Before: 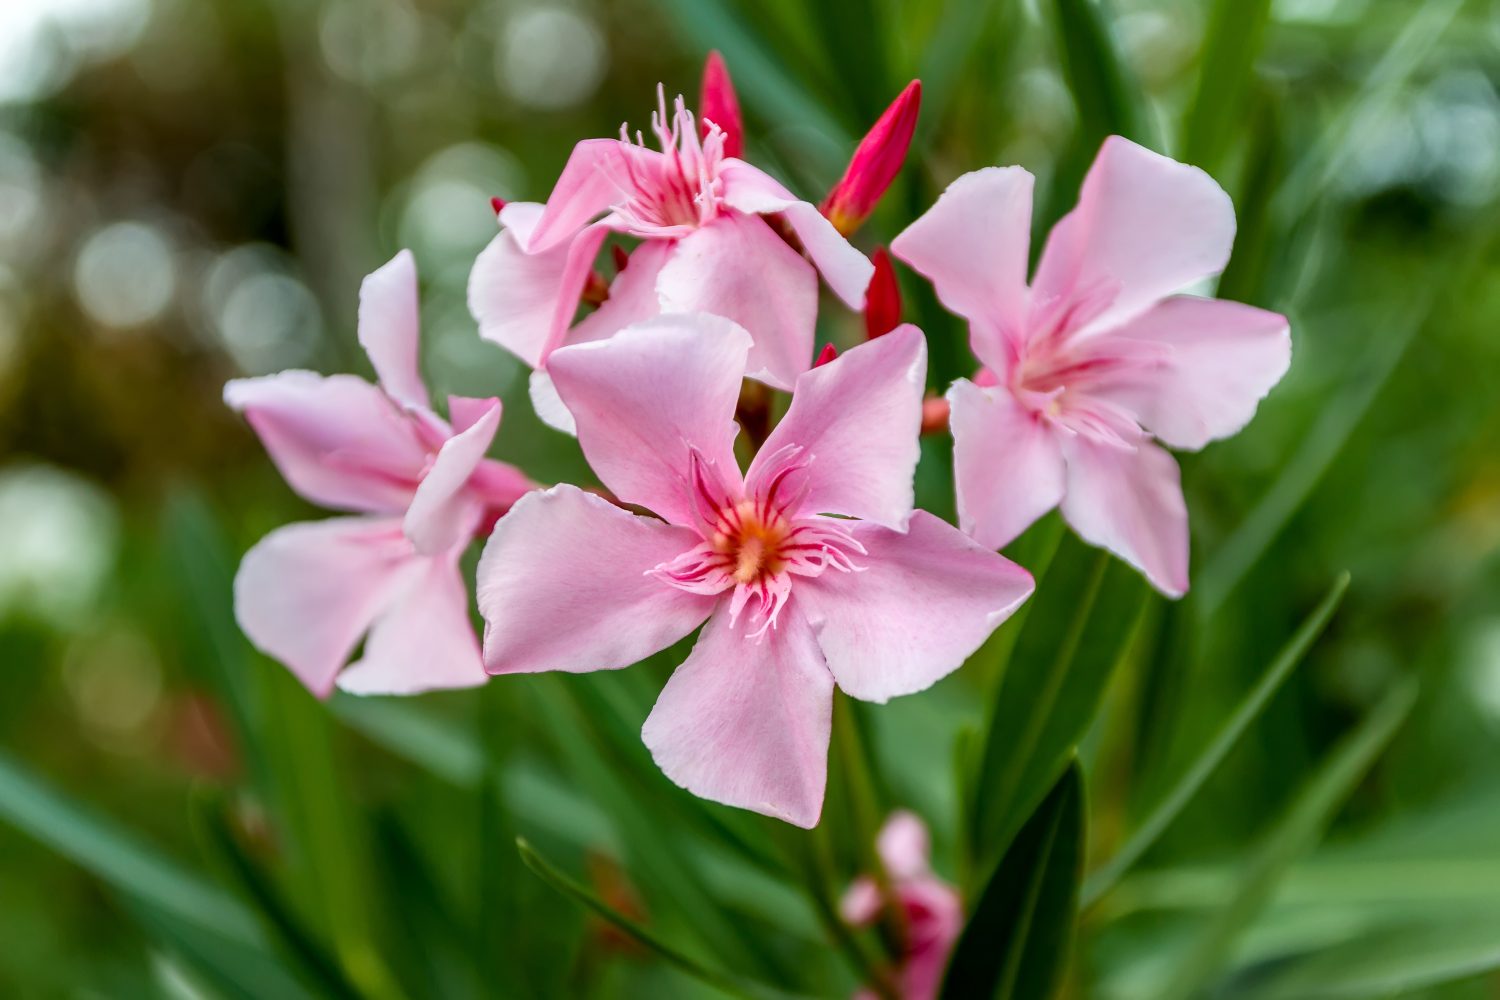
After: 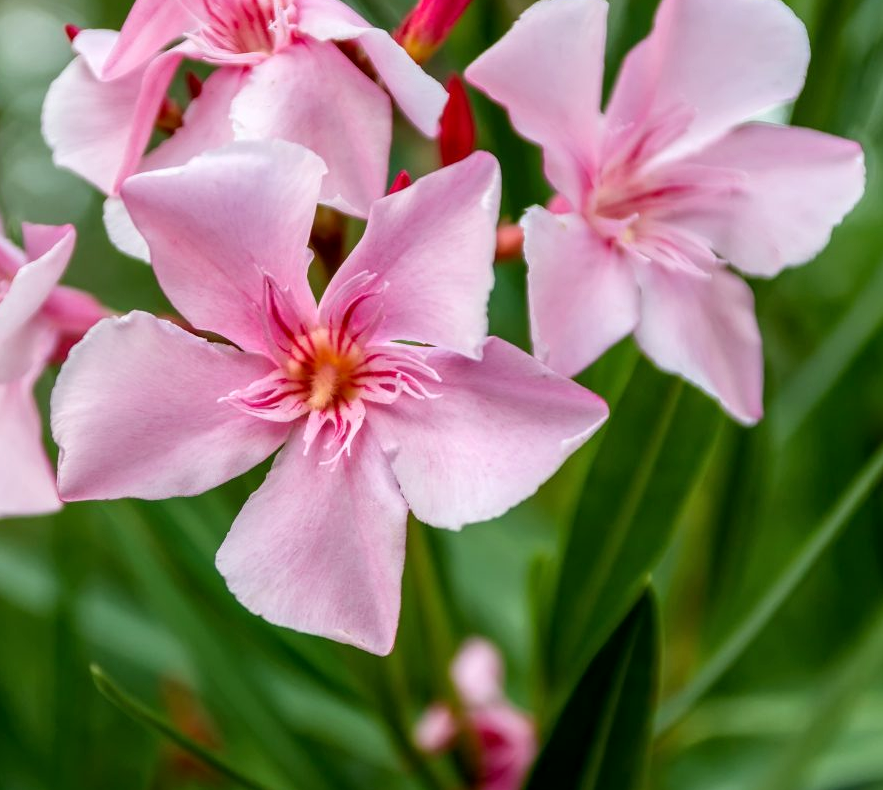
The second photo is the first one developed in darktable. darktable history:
crop and rotate: left 28.437%, top 17.365%, right 12.642%, bottom 3.566%
local contrast: highlights 100%, shadows 98%, detail 119%, midtone range 0.2
